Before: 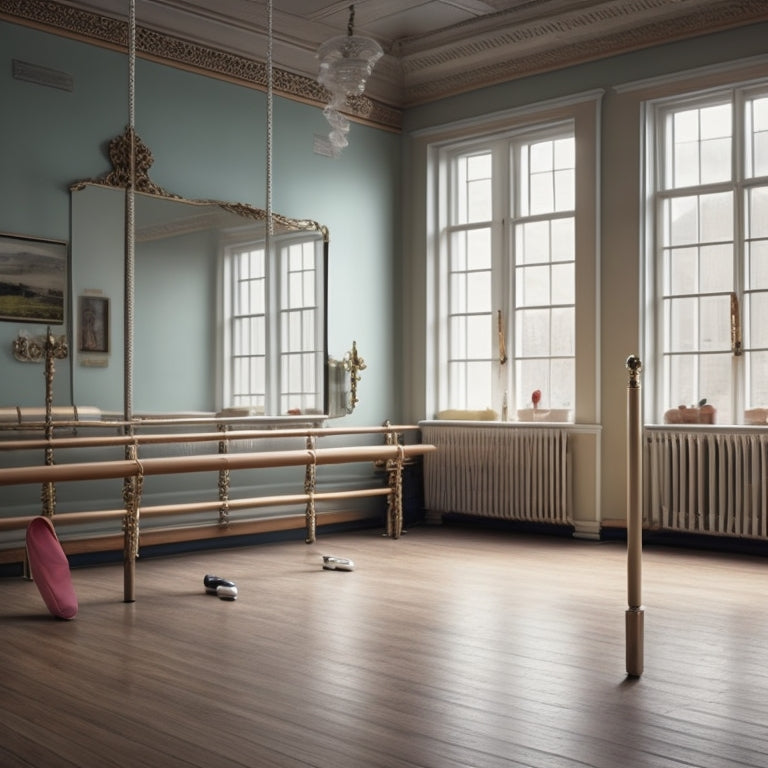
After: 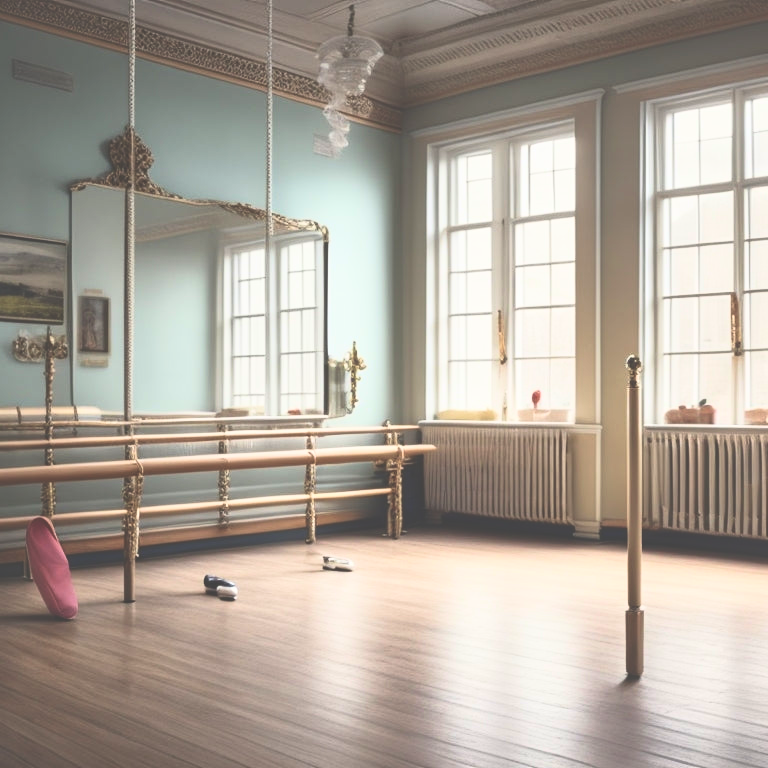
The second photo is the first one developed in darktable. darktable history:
velvia: on, module defaults
exposure: black level correction -0.022, exposure -0.034 EV, compensate exposure bias true, compensate highlight preservation false
color correction: highlights b* 0.014, saturation 1.3
shadows and highlights: on, module defaults
contrast brightness saturation: contrast 0.445, brightness 0.552, saturation -0.191
